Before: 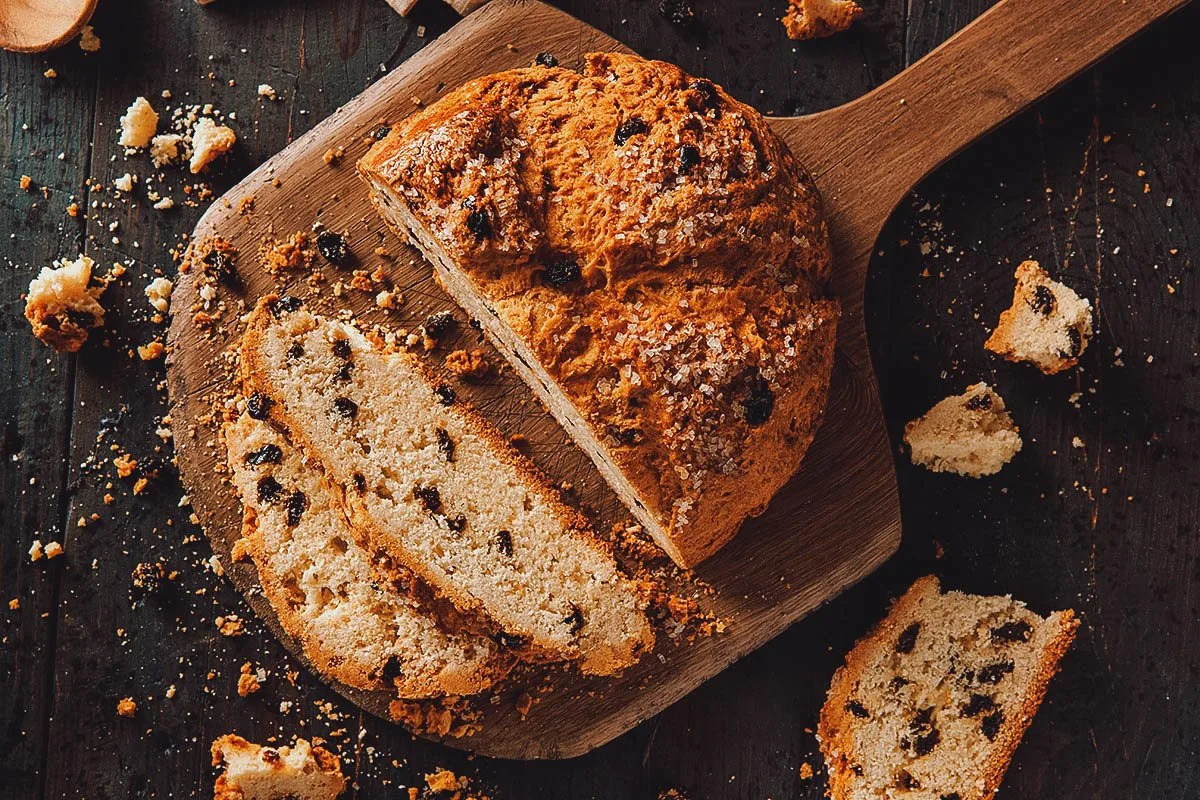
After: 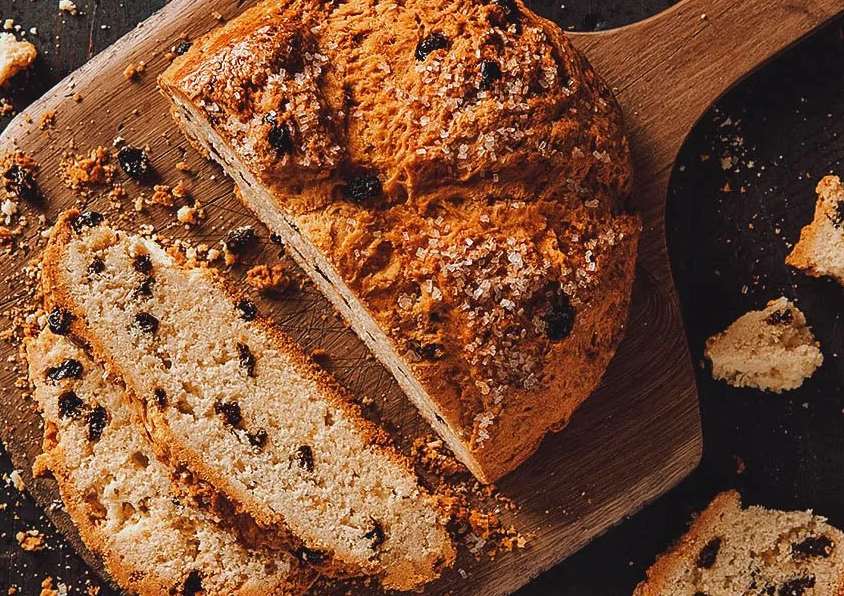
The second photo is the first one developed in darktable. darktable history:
crop and rotate: left 16.618%, top 10.864%, right 13.025%, bottom 14.568%
